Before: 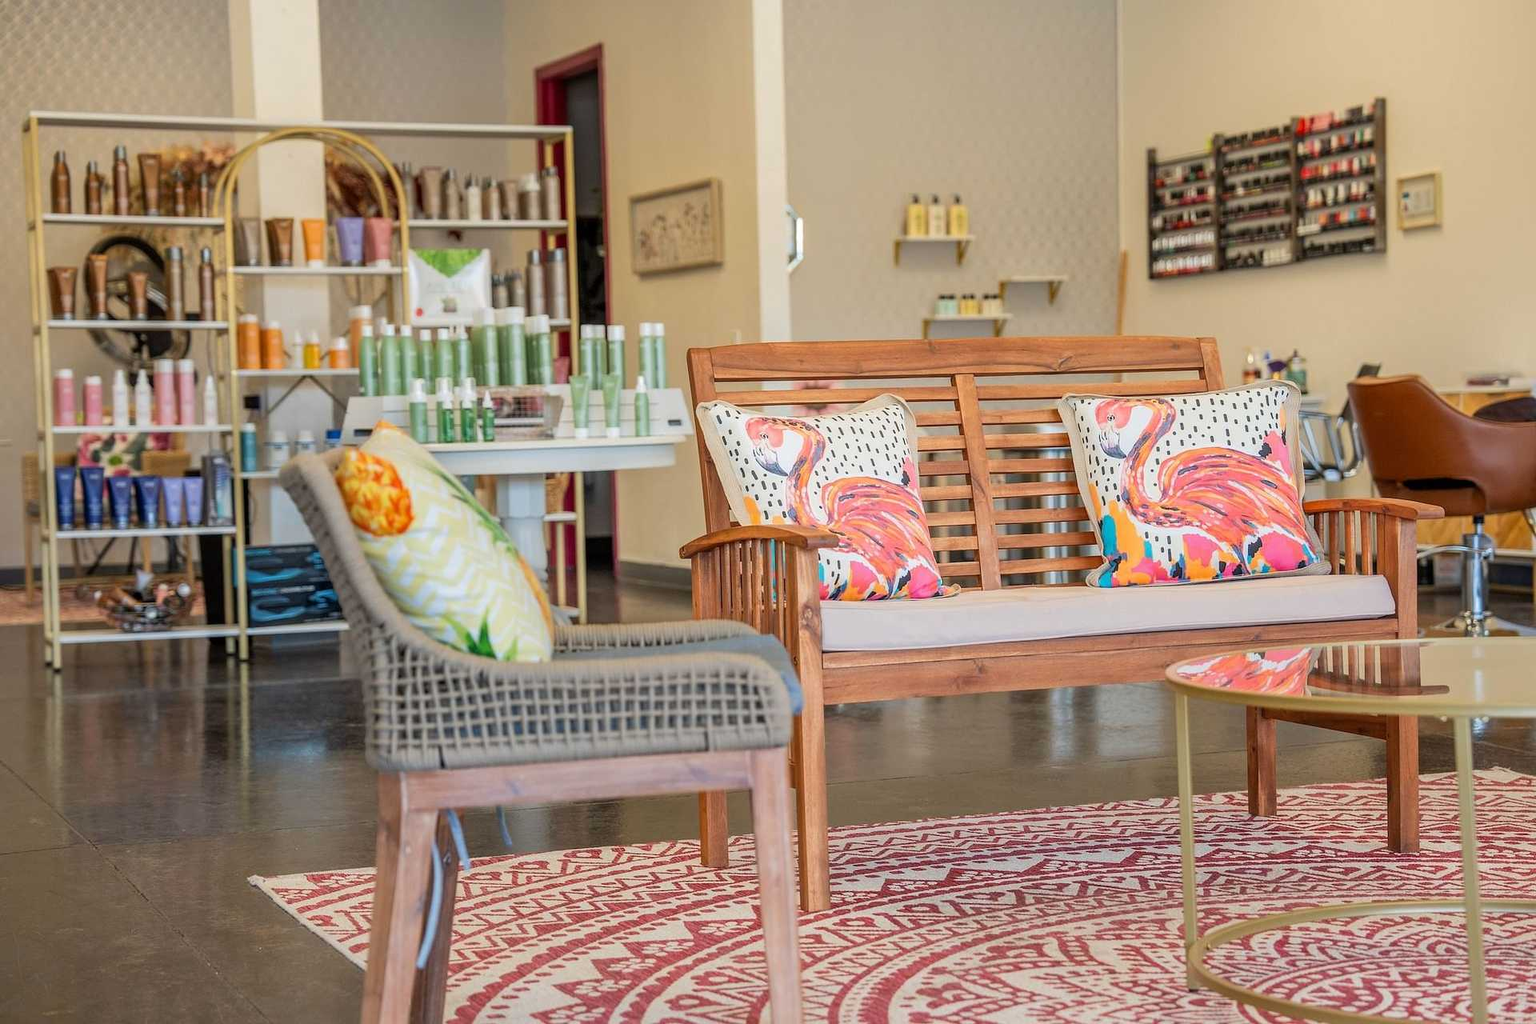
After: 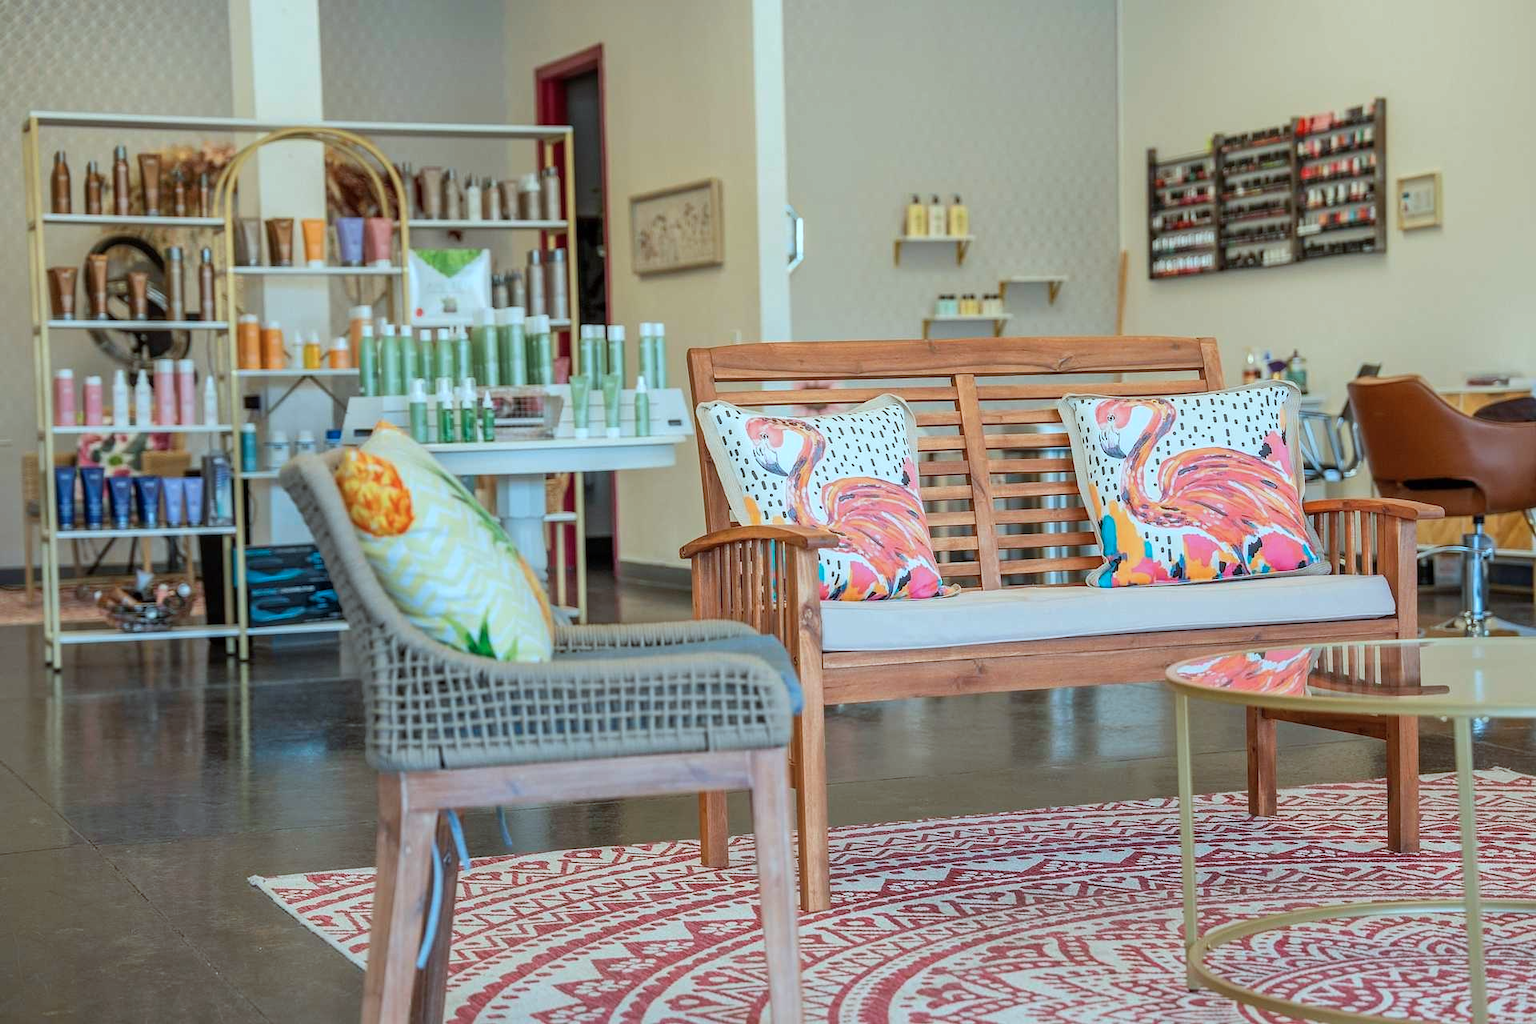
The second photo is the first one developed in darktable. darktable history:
color correction: highlights a* -11.95, highlights b* -15.42
